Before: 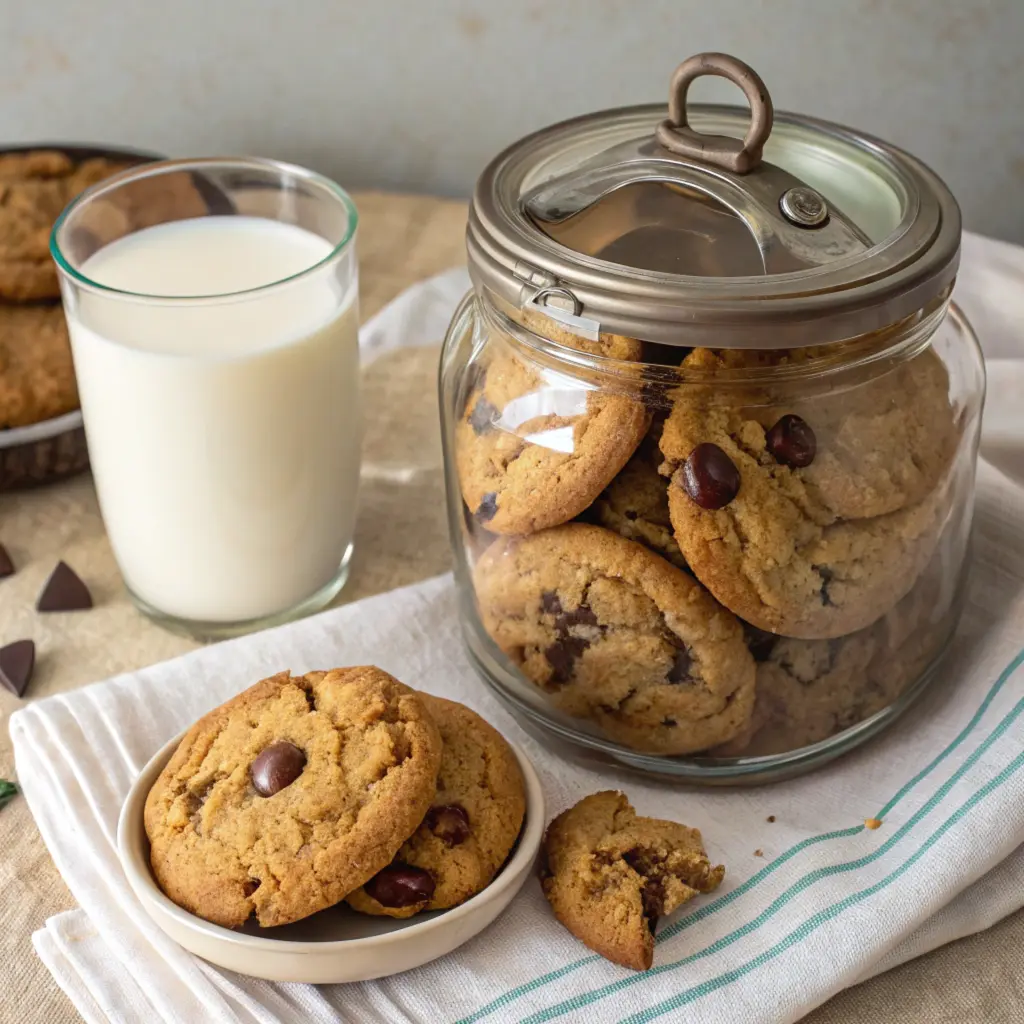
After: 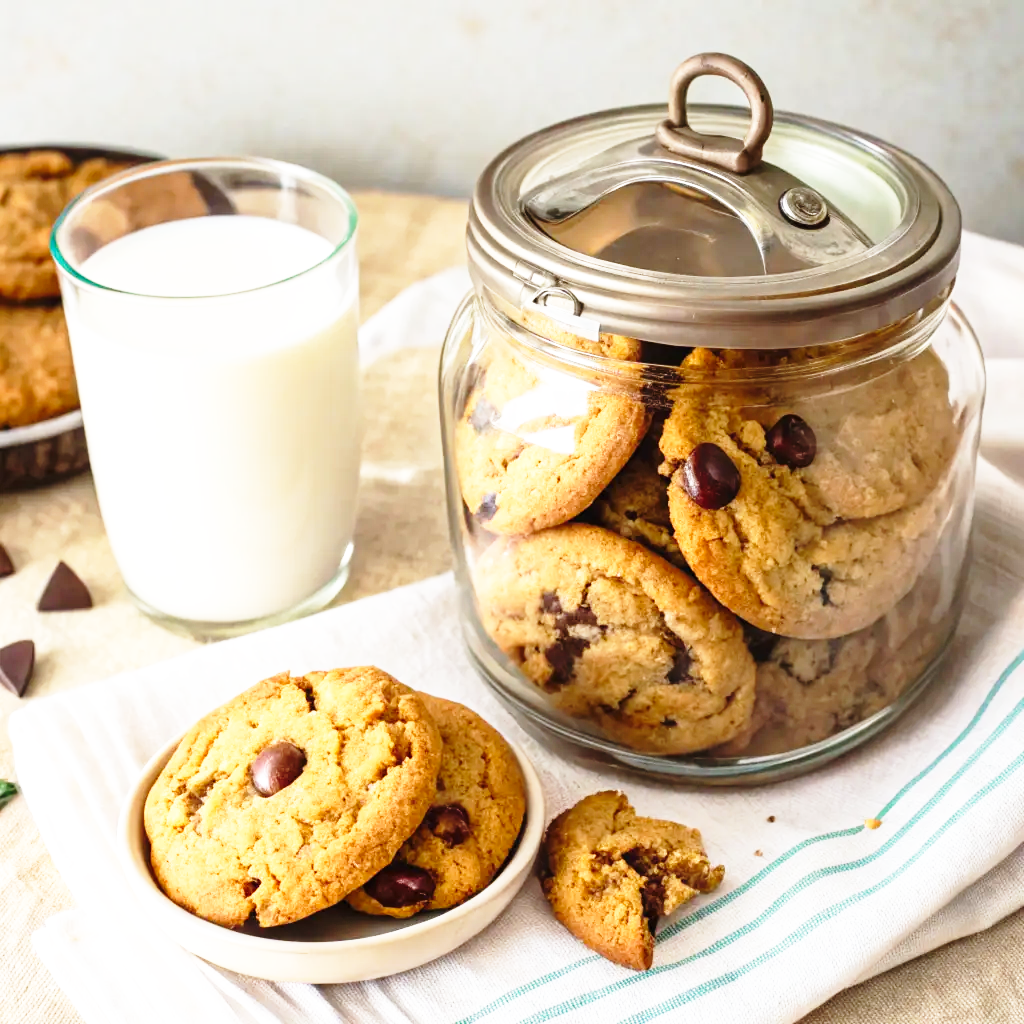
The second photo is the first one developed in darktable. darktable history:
base curve: curves: ch0 [(0, 0) (0.026, 0.03) (0.109, 0.232) (0.351, 0.748) (0.669, 0.968) (1, 1)], preserve colors none
exposure: exposure 0.2 EV, compensate highlight preservation false
